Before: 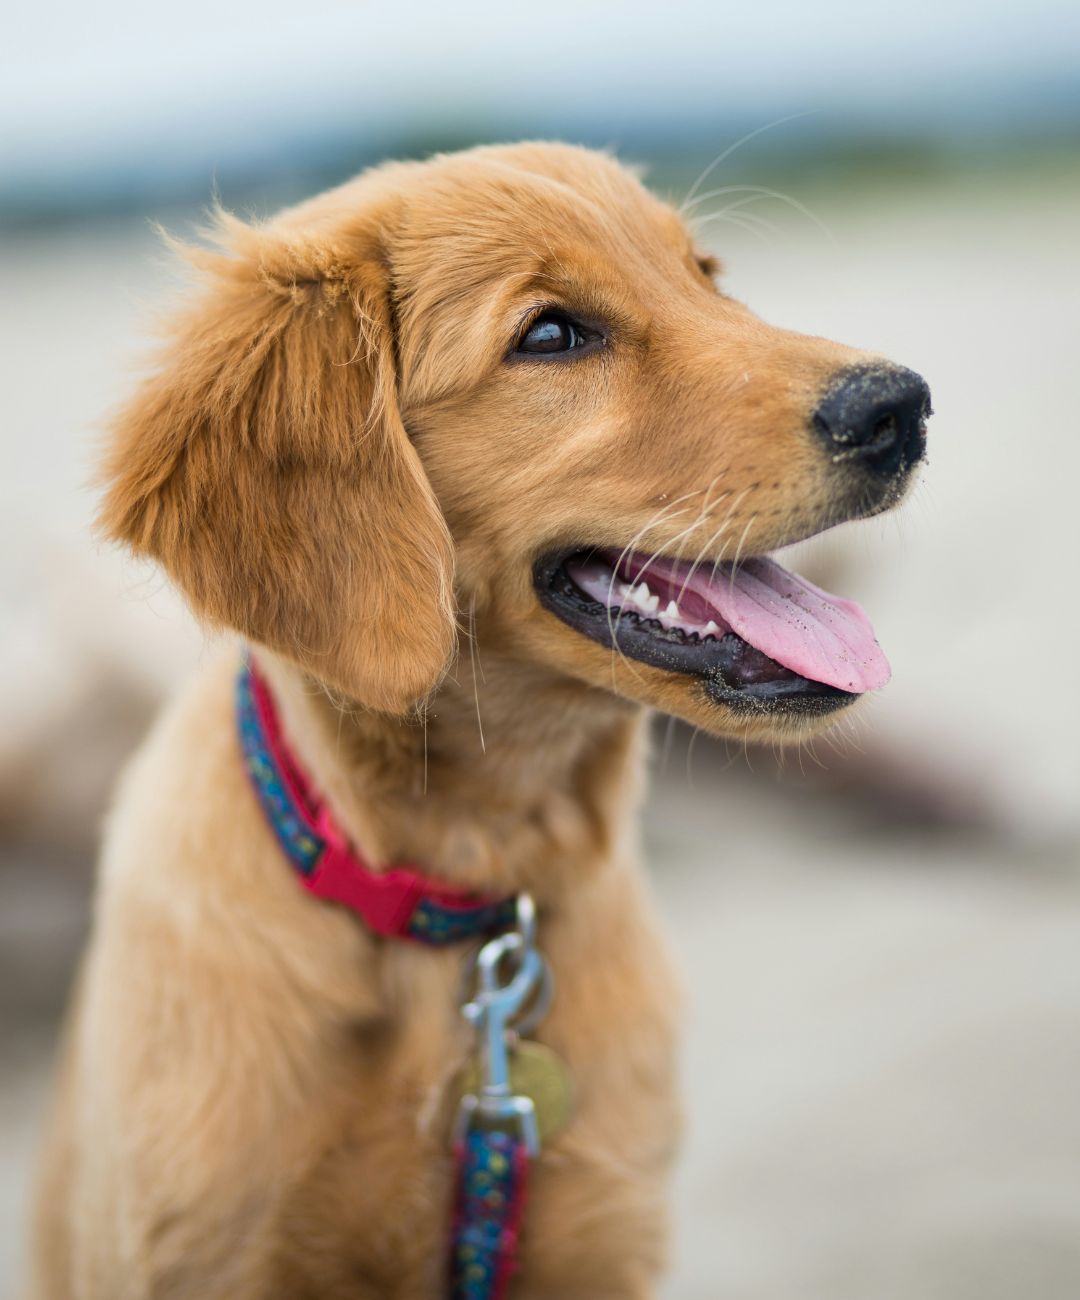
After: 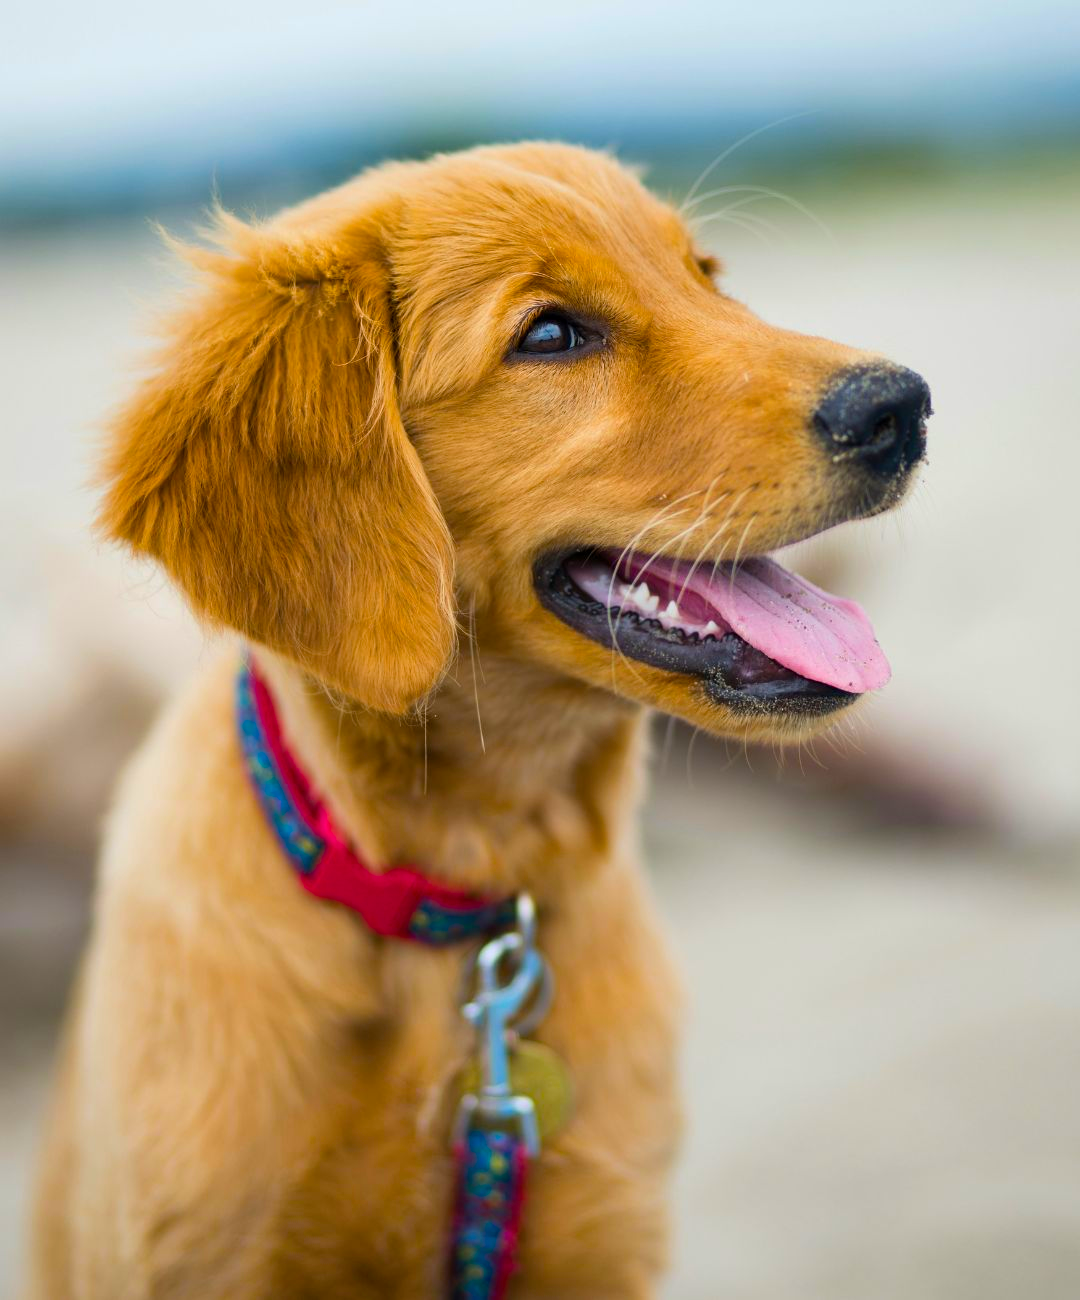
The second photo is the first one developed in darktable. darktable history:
color balance rgb: perceptual saturation grading › global saturation 29.724%, global vibrance 28.255%
